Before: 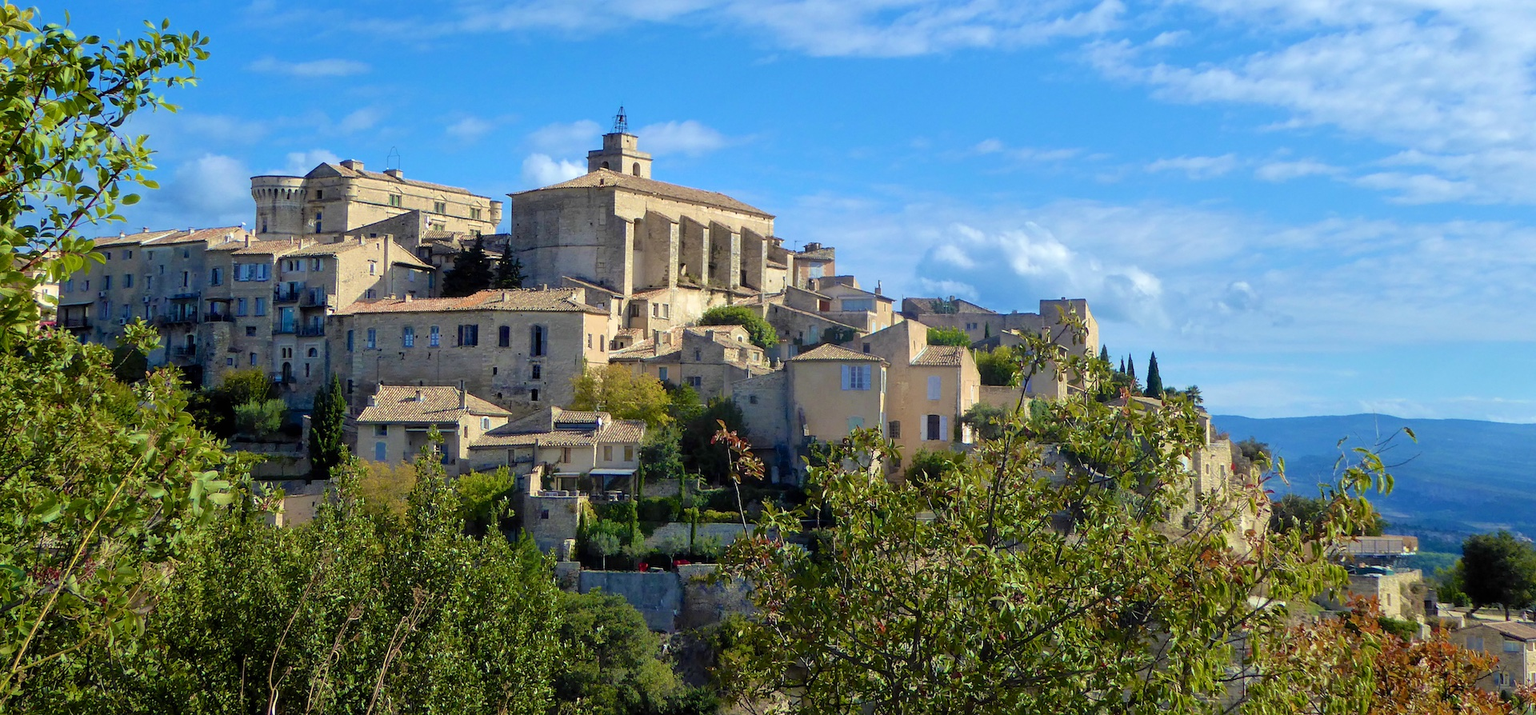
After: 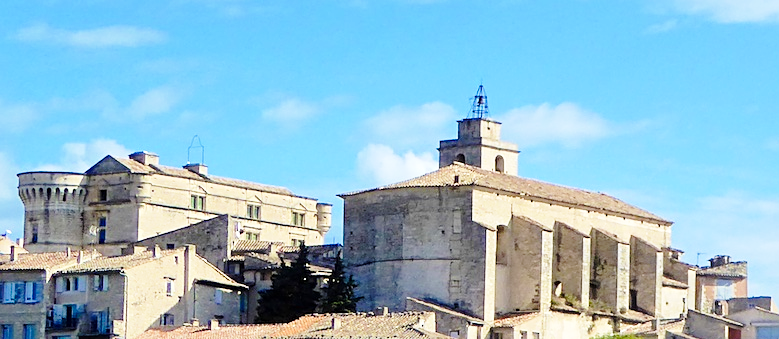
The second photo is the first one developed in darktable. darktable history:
crop: left 15.452%, top 5.459%, right 43.956%, bottom 56.62%
sharpen: radius 2.529, amount 0.323
base curve: curves: ch0 [(0, 0) (0.028, 0.03) (0.121, 0.232) (0.46, 0.748) (0.859, 0.968) (1, 1)], preserve colors none
